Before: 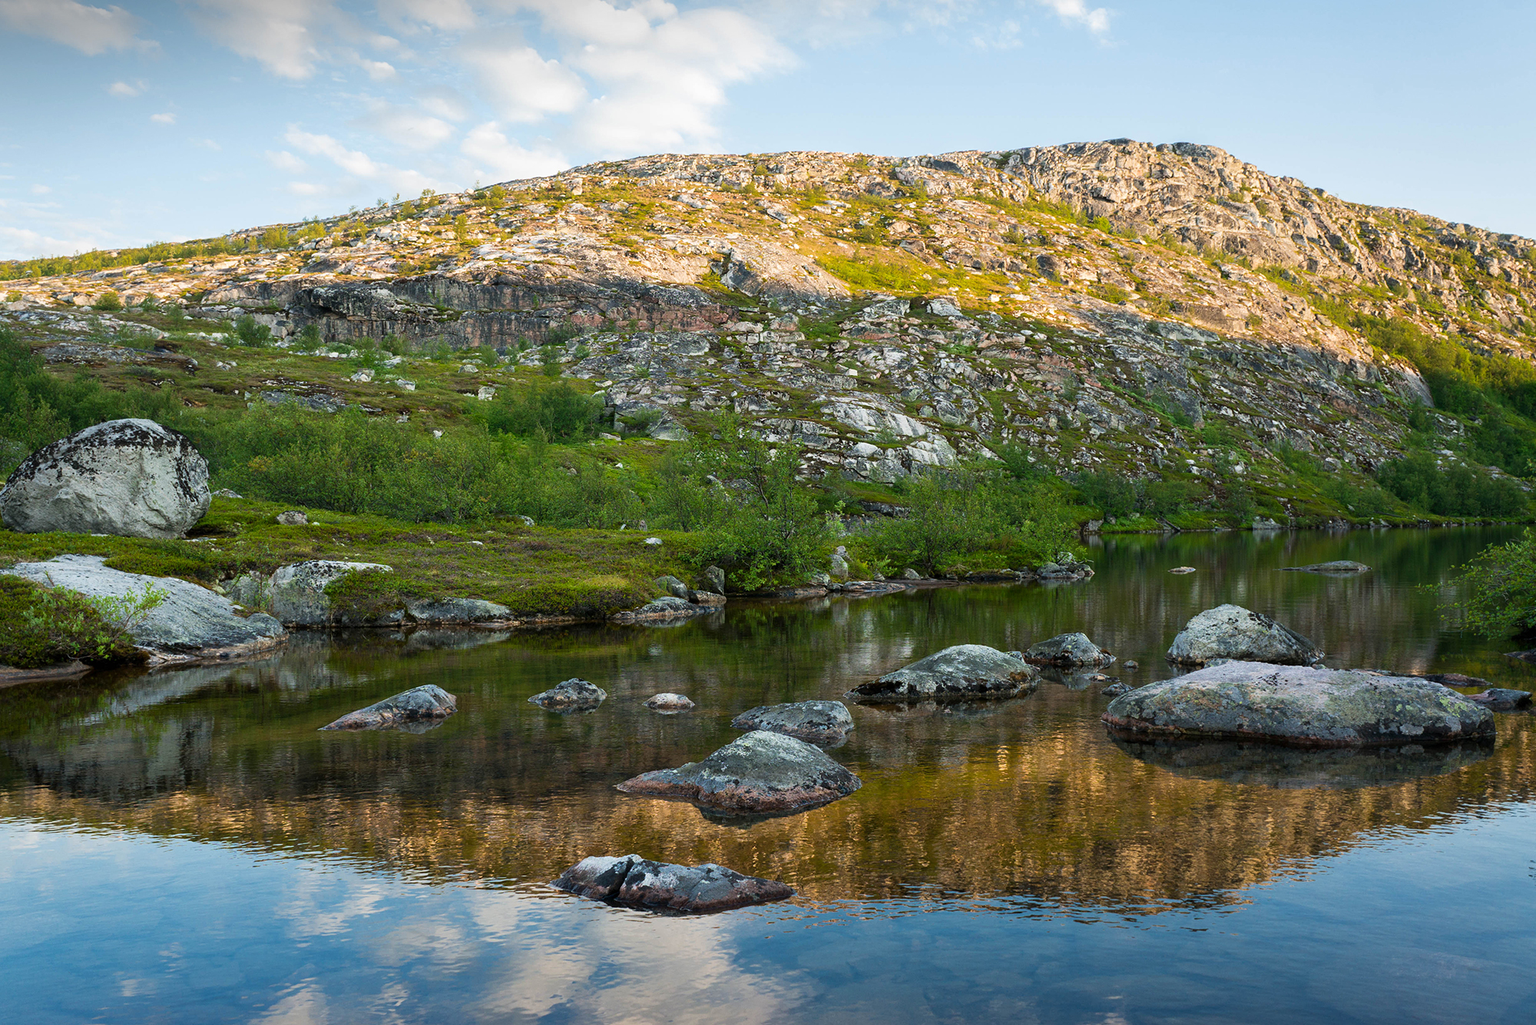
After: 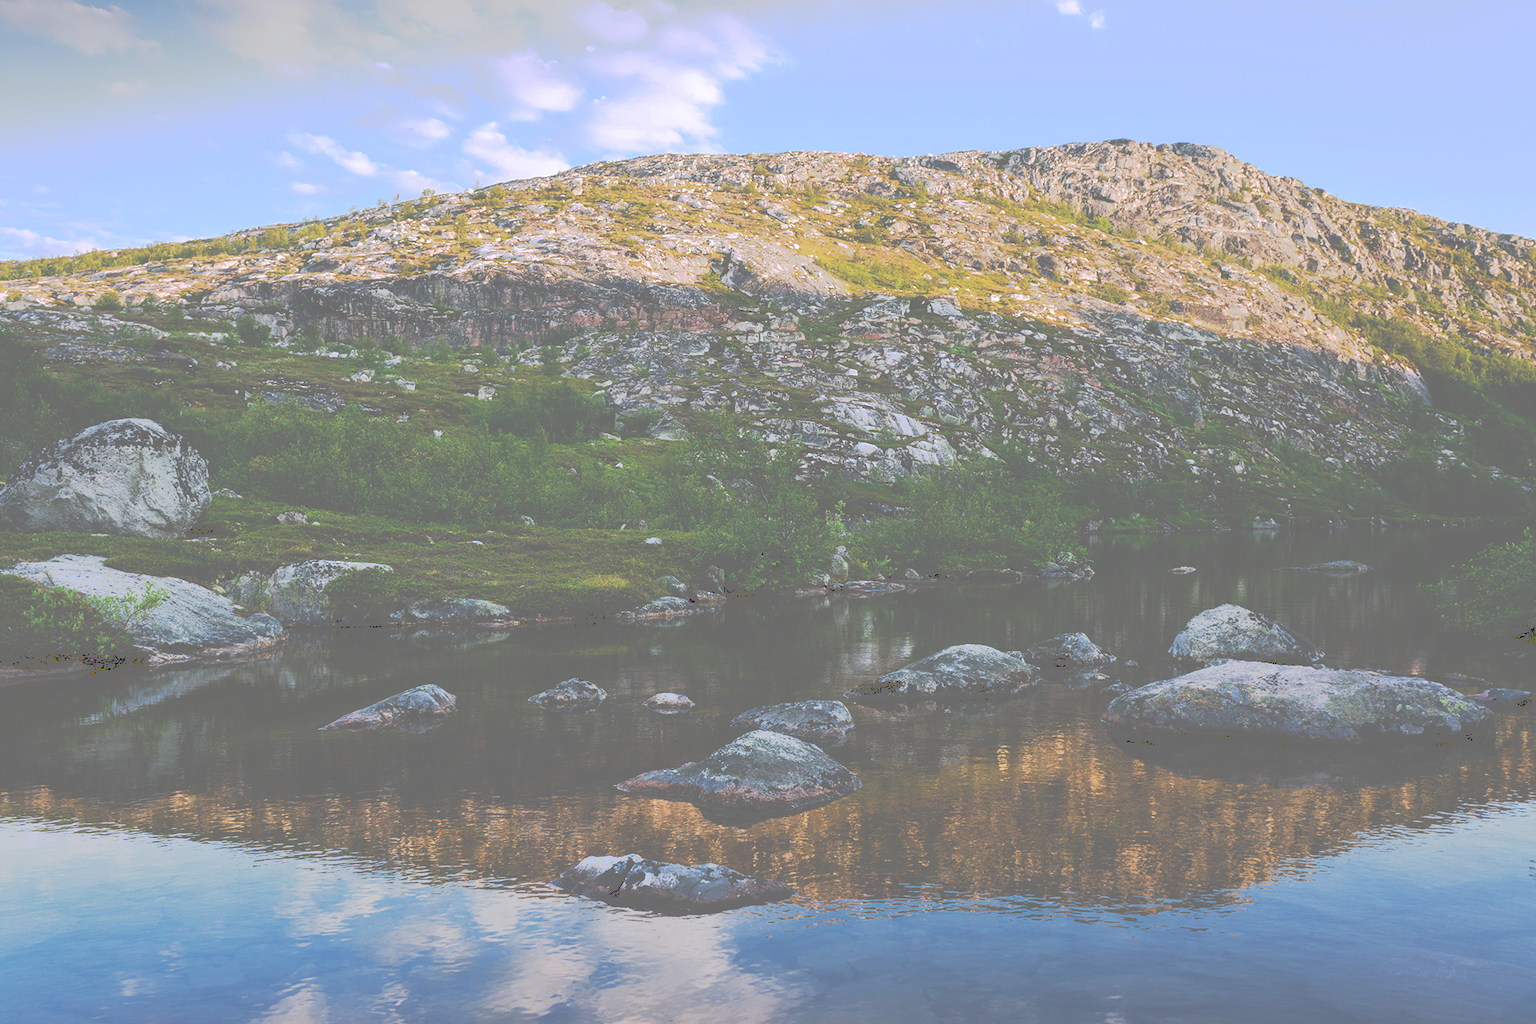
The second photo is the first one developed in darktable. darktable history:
tone curve: curves: ch0 [(0, 0) (0.003, 0.449) (0.011, 0.449) (0.025, 0.449) (0.044, 0.45) (0.069, 0.453) (0.1, 0.453) (0.136, 0.455) (0.177, 0.458) (0.224, 0.462) (0.277, 0.47) (0.335, 0.491) (0.399, 0.522) (0.468, 0.561) (0.543, 0.619) (0.623, 0.69) (0.709, 0.756) (0.801, 0.802) (0.898, 0.825) (1, 1)], preserve colors none
white balance: red 1.004, blue 1.096
